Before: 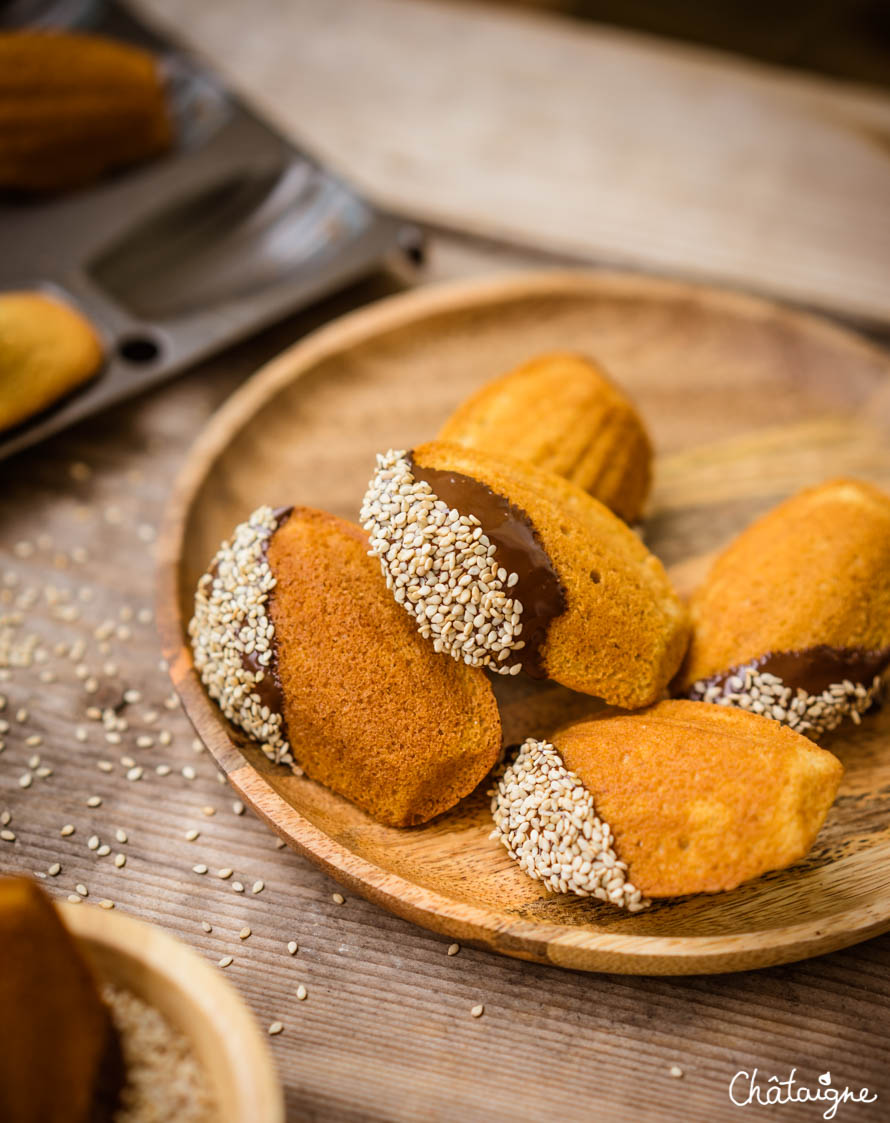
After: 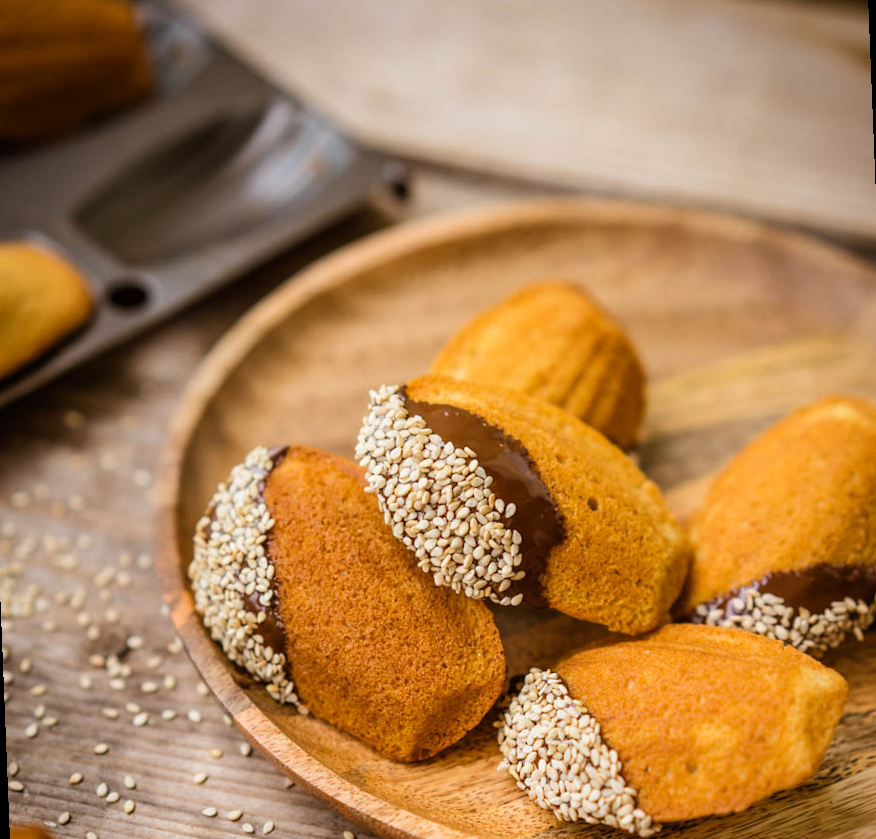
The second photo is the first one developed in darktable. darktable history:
rotate and perspective: rotation -2.29°, automatic cropping off
crop: left 2.737%, top 7.287%, right 3.421%, bottom 20.179%
